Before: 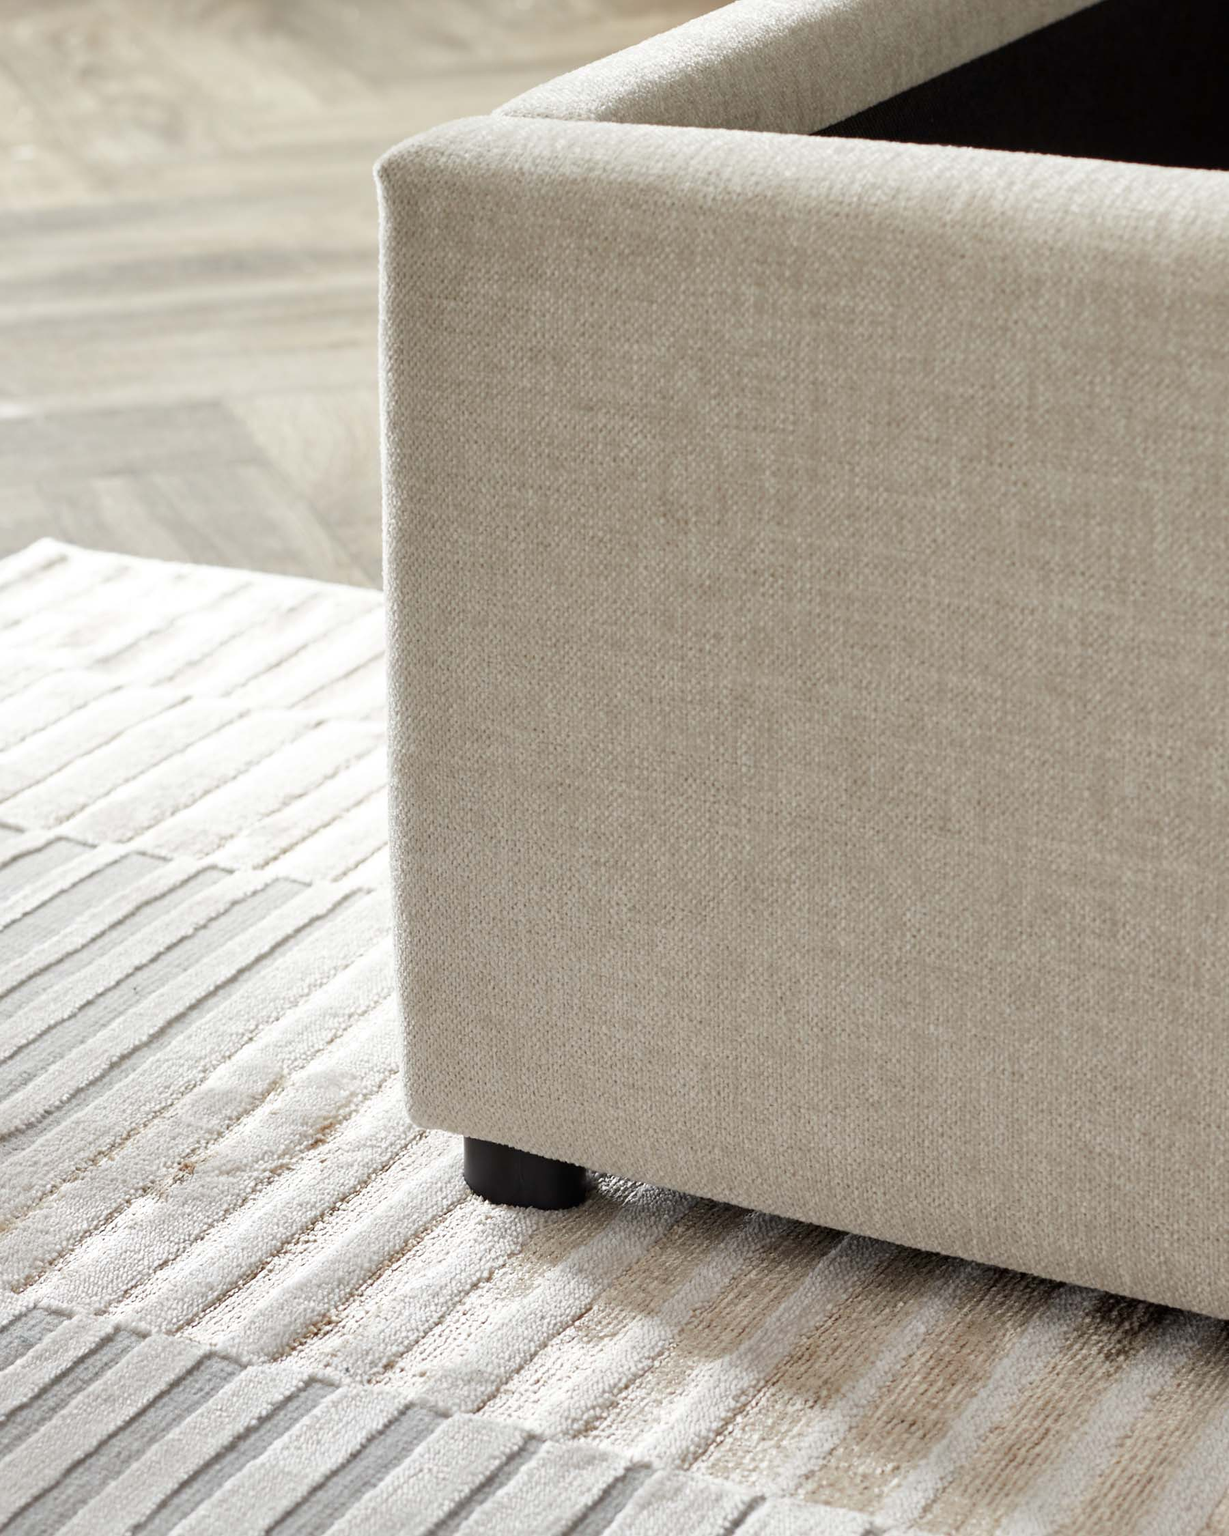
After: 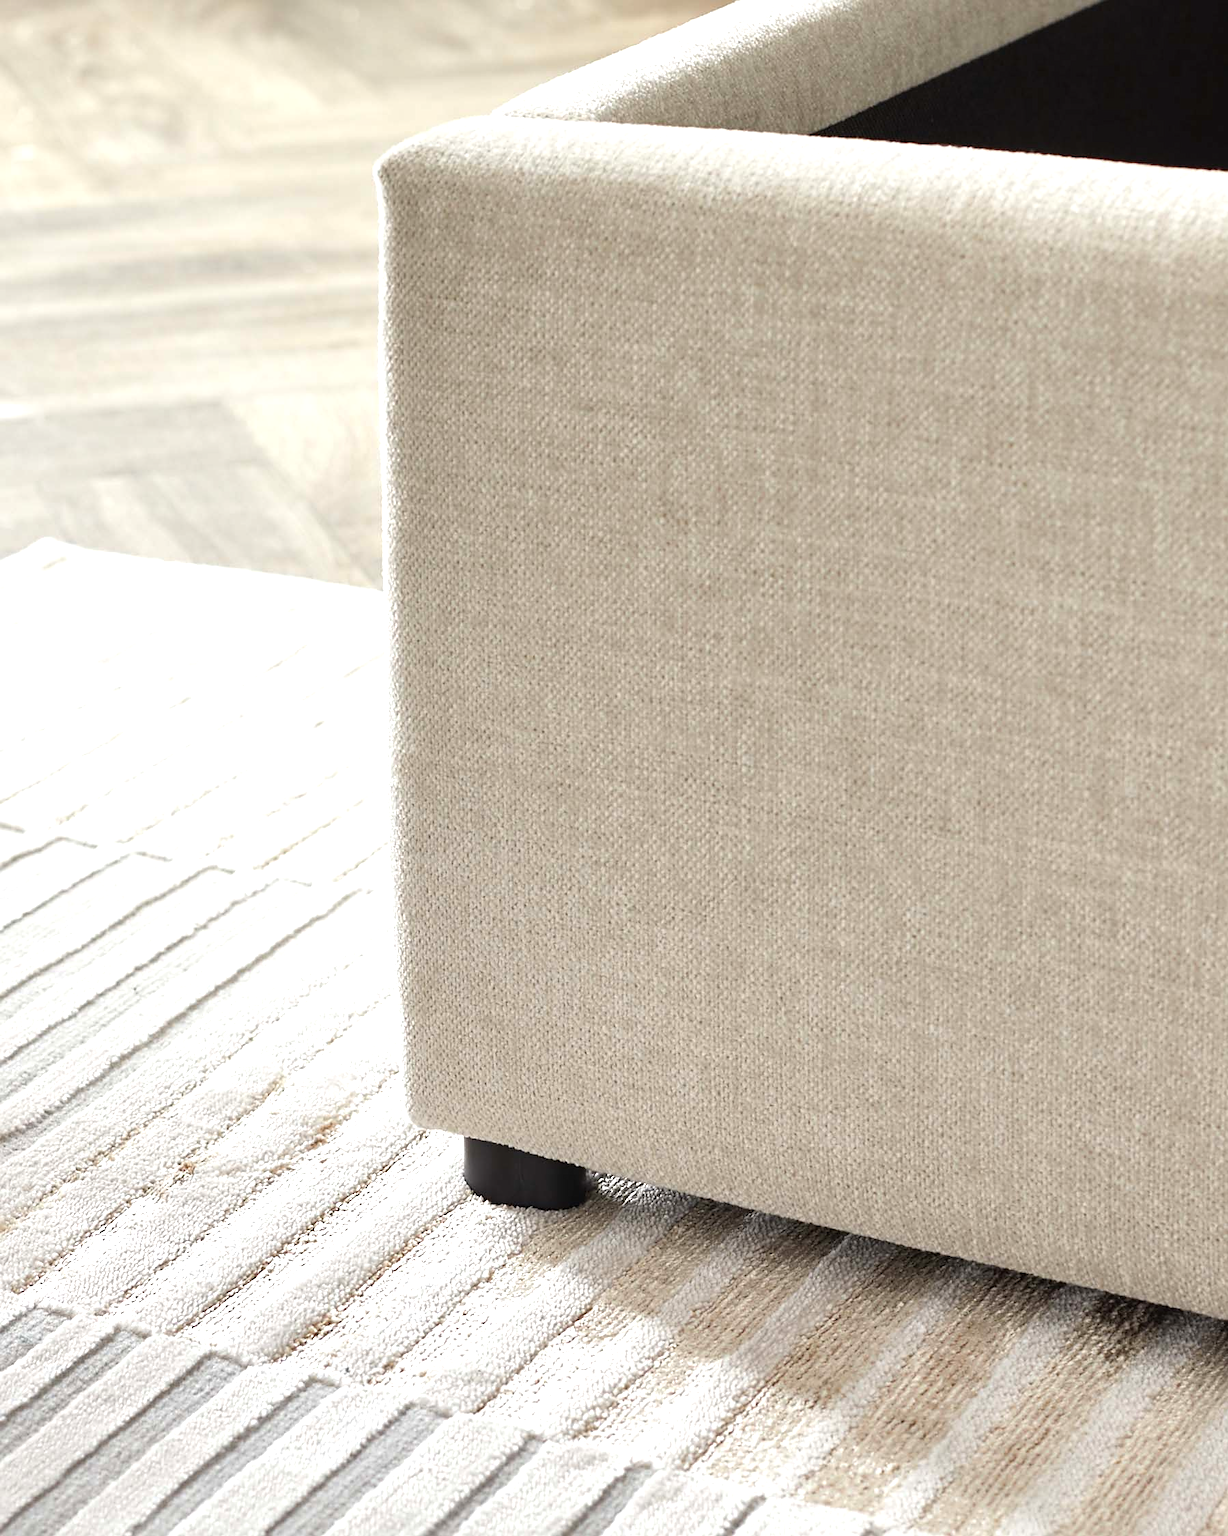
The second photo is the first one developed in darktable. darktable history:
exposure: black level correction -0.002, exposure 0.54 EV, compensate highlight preservation false
sharpen: radius 1.864, amount 0.398, threshold 1.271
